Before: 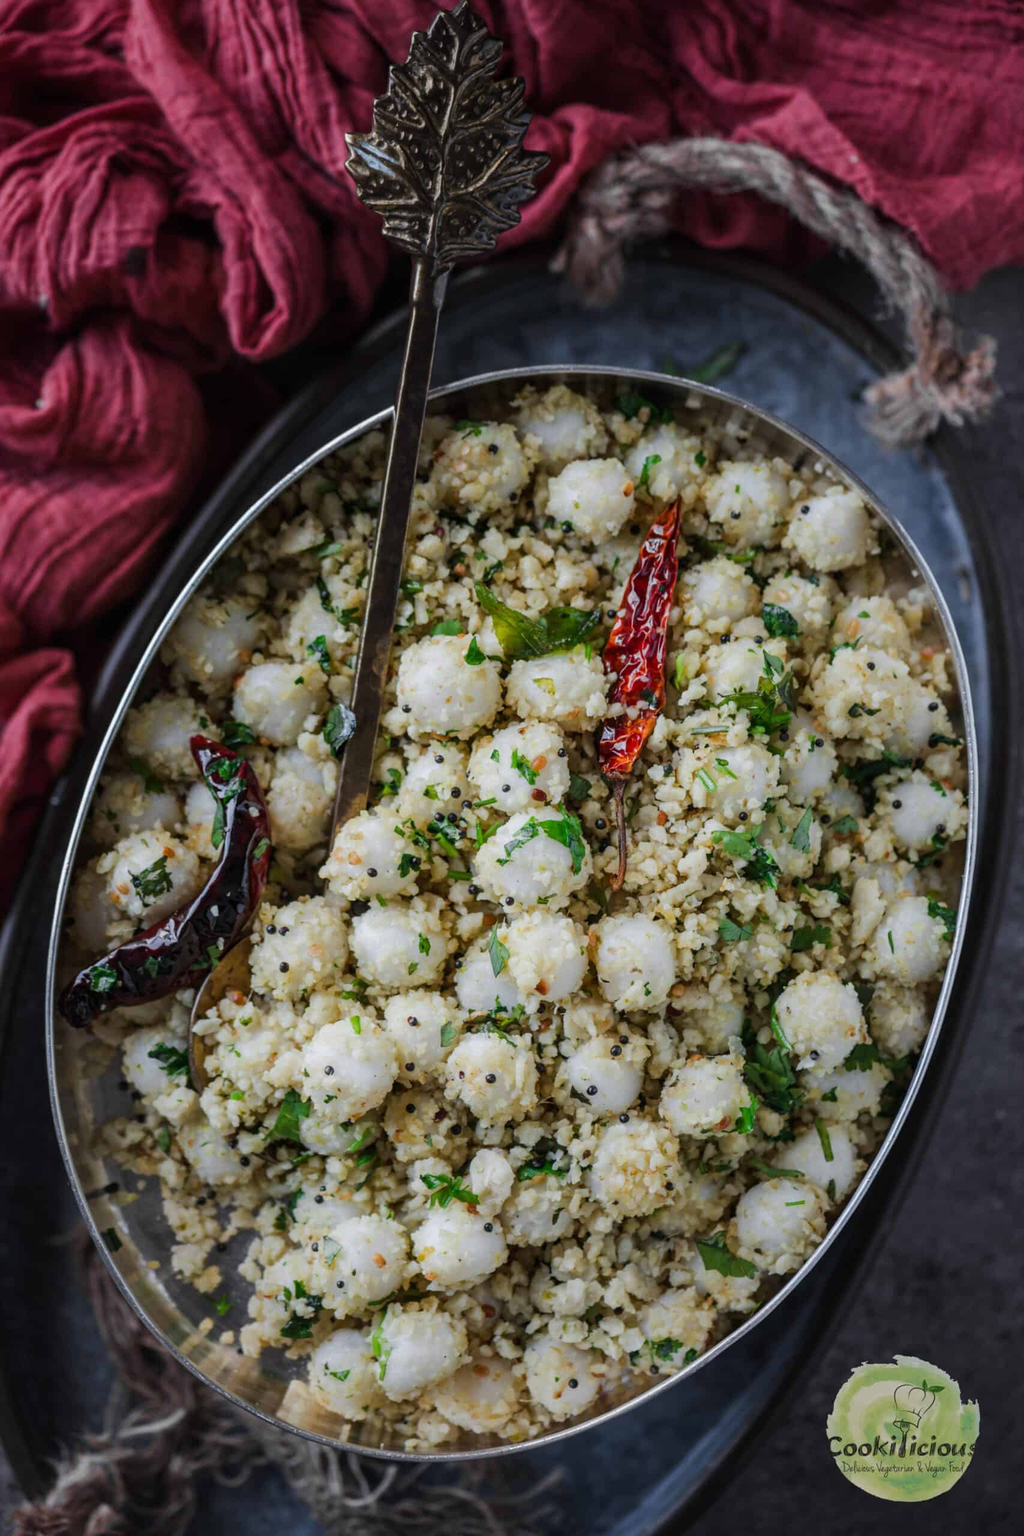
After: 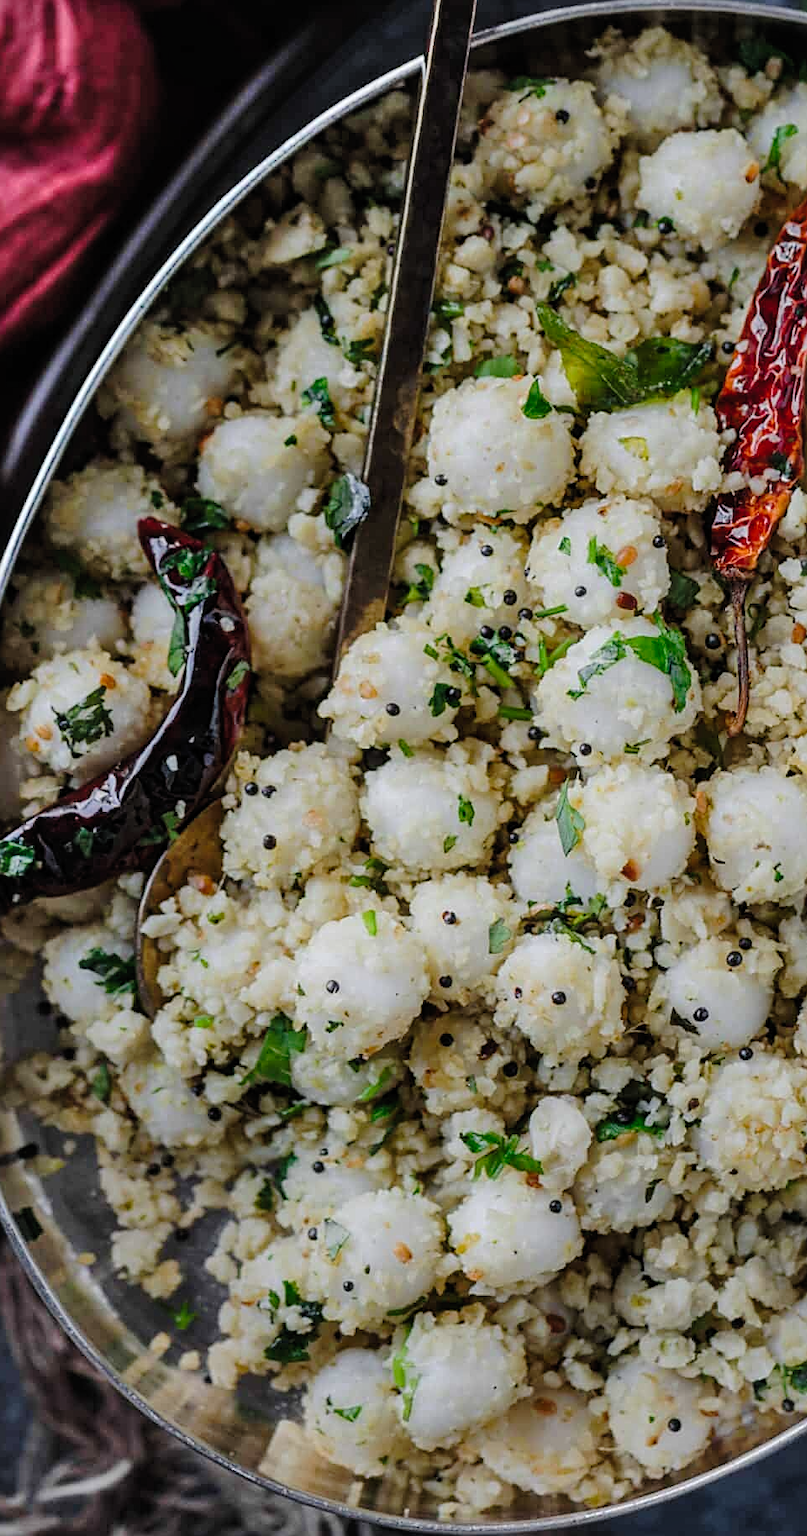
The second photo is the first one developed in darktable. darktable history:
exposure: exposure 0.014 EV, compensate highlight preservation false
contrast brightness saturation: contrast -0.1, saturation -0.1
sharpen: on, module defaults
crop: left 8.966%, top 23.852%, right 34.699%, bottom 4.703%
tone curve: curves: ch0 [(0, 0) (0.003, 0.008) (0.011, 0.01) (0.025, 0.012) (0.044, 0.023) (0.069, 0.033) (0.1, 0.046) (0.136, 0.075) (0.177, 0.116) (0.224, 0.171) (0.277, 0.235) (0.335, 0.312) (0.399, 0.397) (0.468, 0.466) (0.543, 0.54) (0.623, 0.62) (0.709, 0.701) (0.801, 0.782) (0.898, 0.877) (1, 1)], preserve colors none
levels: mode automatic, black 0.023%, white 99.97%, levels [0.062, 0.494, 0.925]
shadows and highlights: highlights 70.7, soften with gaussian
